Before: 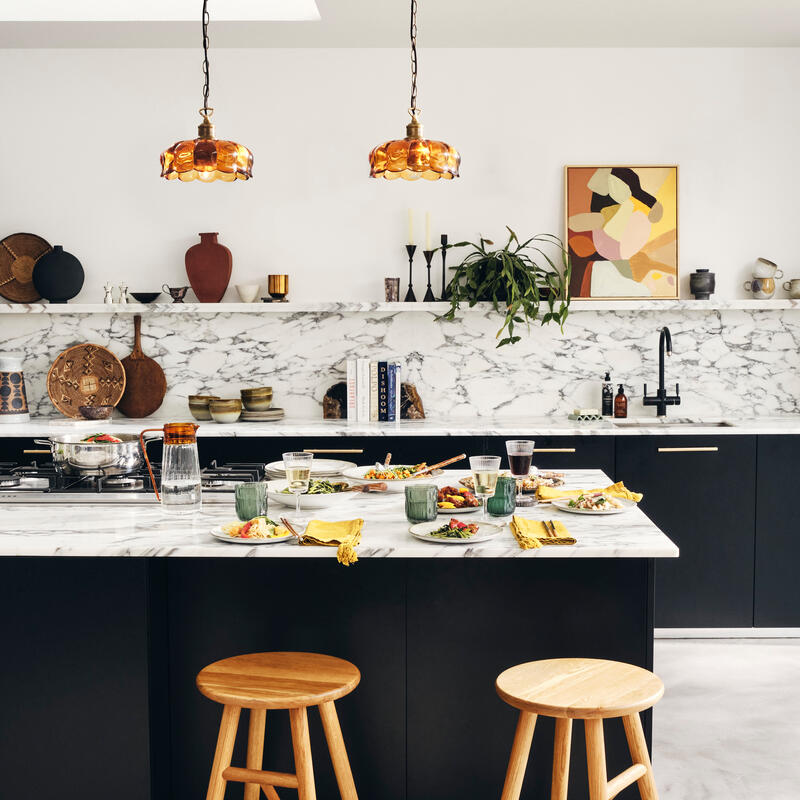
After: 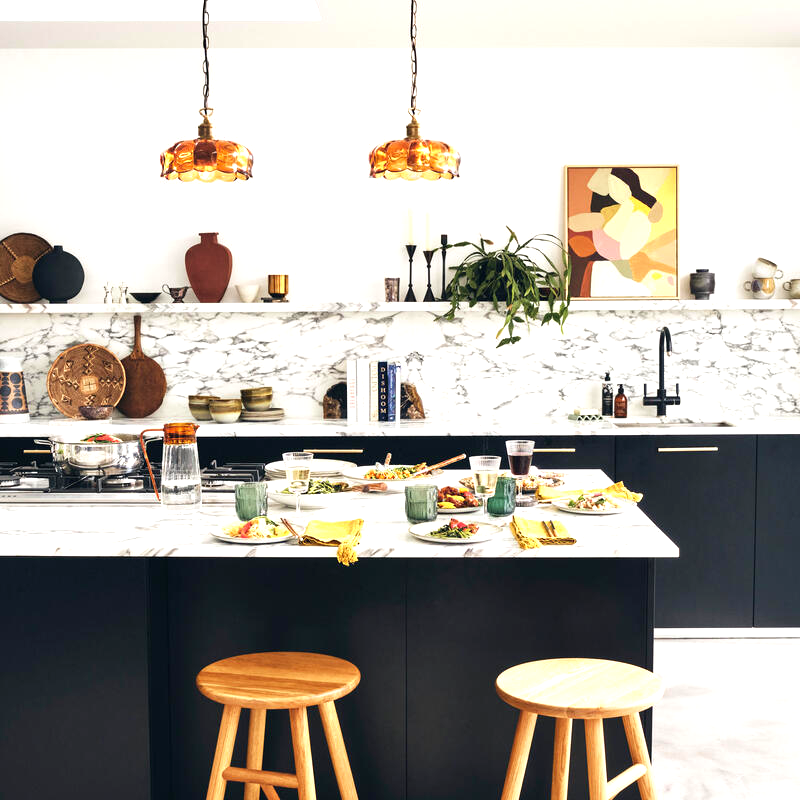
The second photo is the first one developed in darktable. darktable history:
velvia: strength 15%
exposure: exposure 0.6 EV, compensate highlight preservation false
